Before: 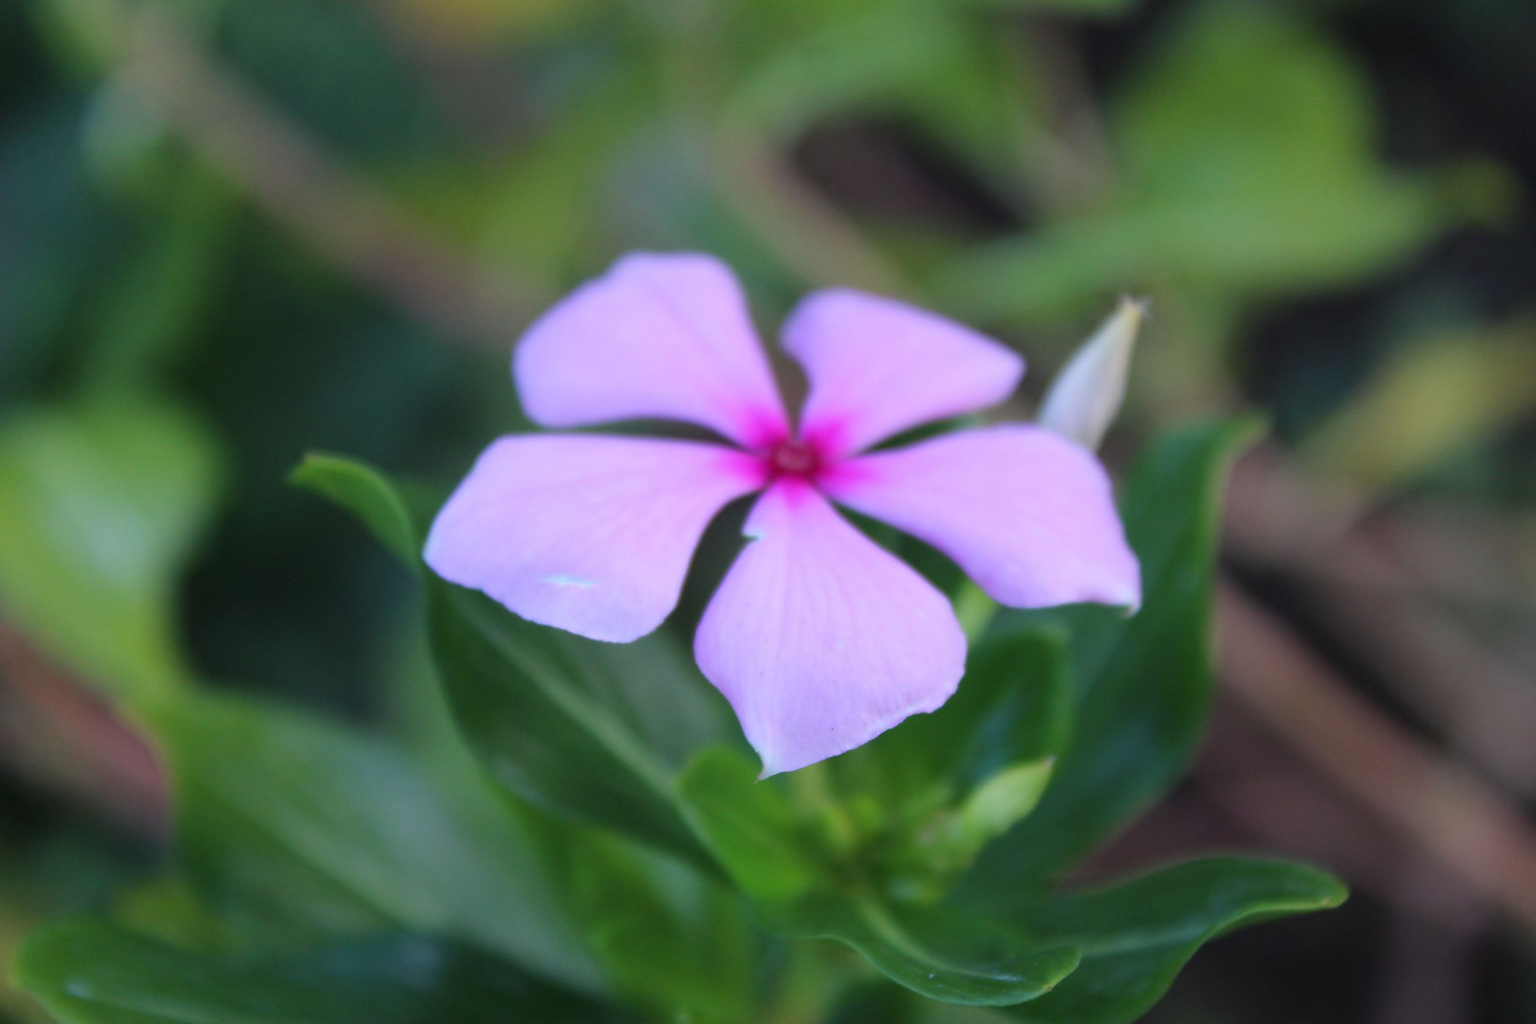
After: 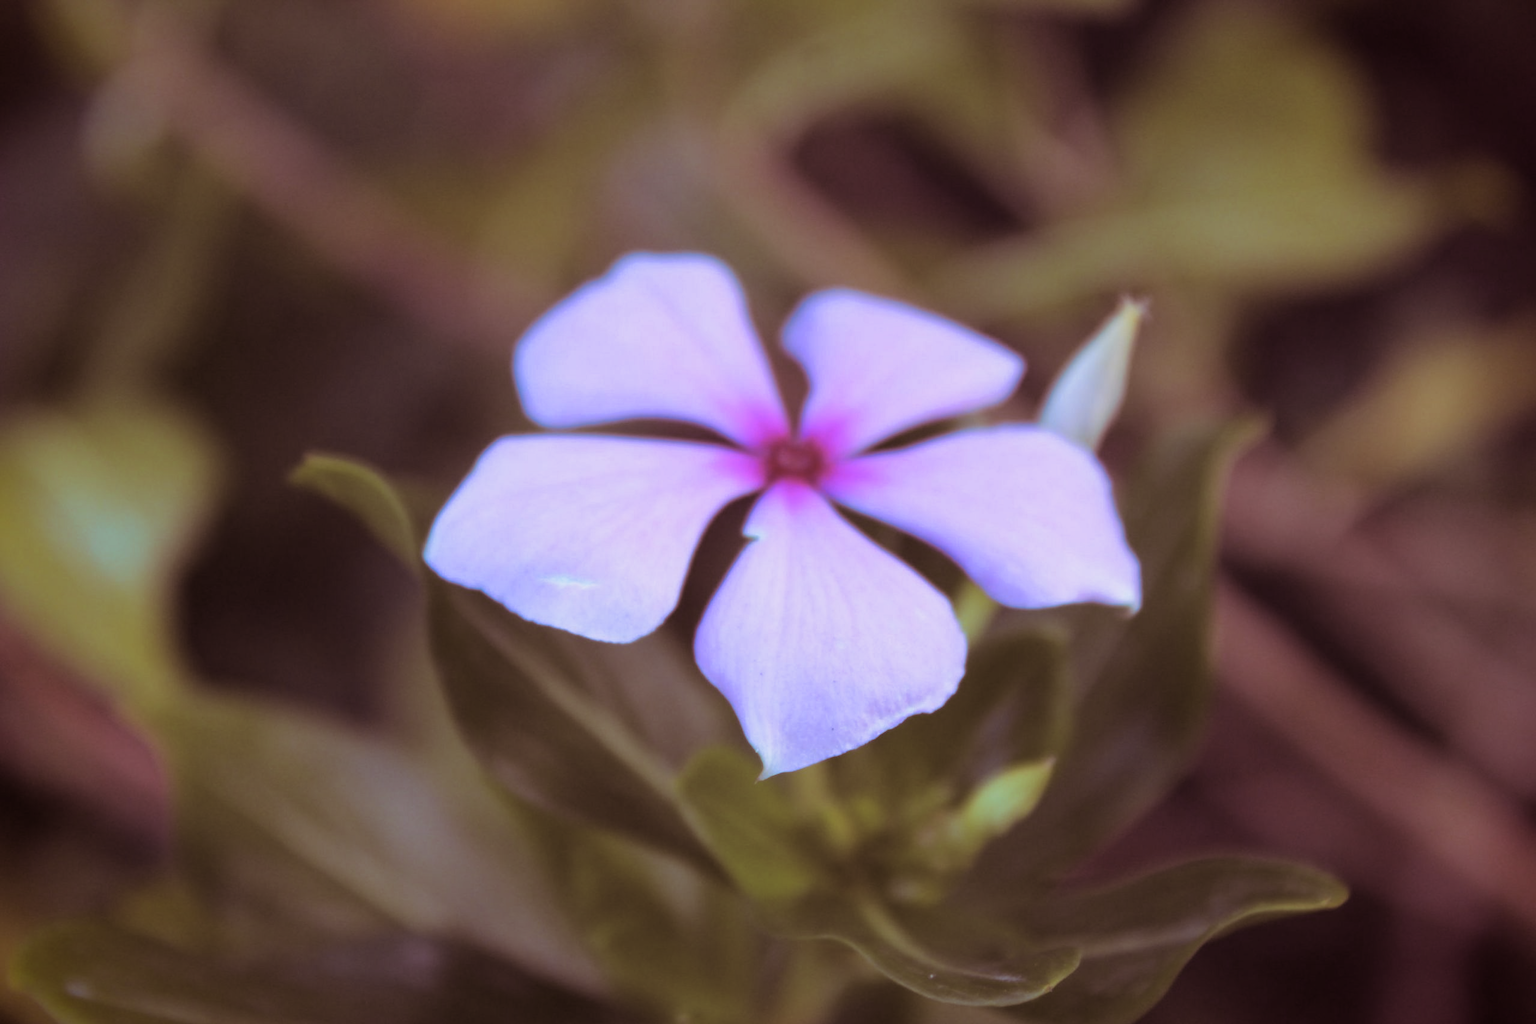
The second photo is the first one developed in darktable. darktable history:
color contrast: green-magenta contrast 0.8, blue-yellow contrast 1.1, unbound 0
vignetting: fall-off start 88.53%, fall-off radius 44.2%, saturation 0.376, width/height ratio 1.161
split-toning: on, module defaults
